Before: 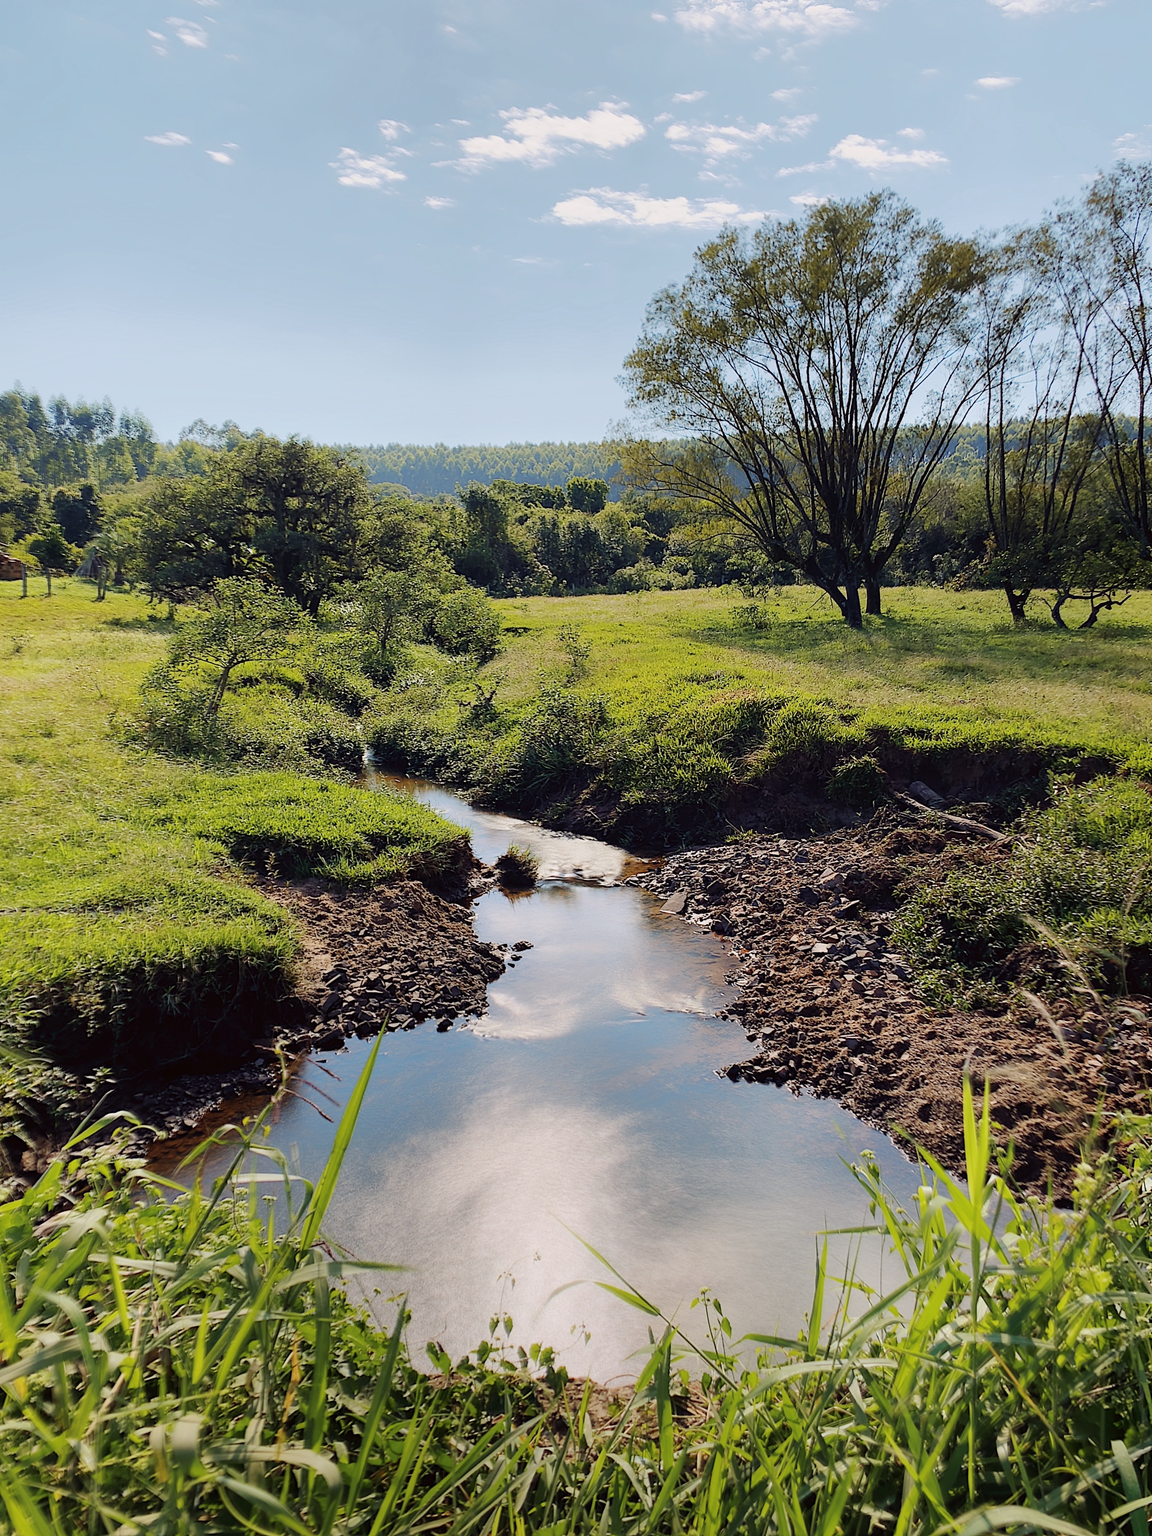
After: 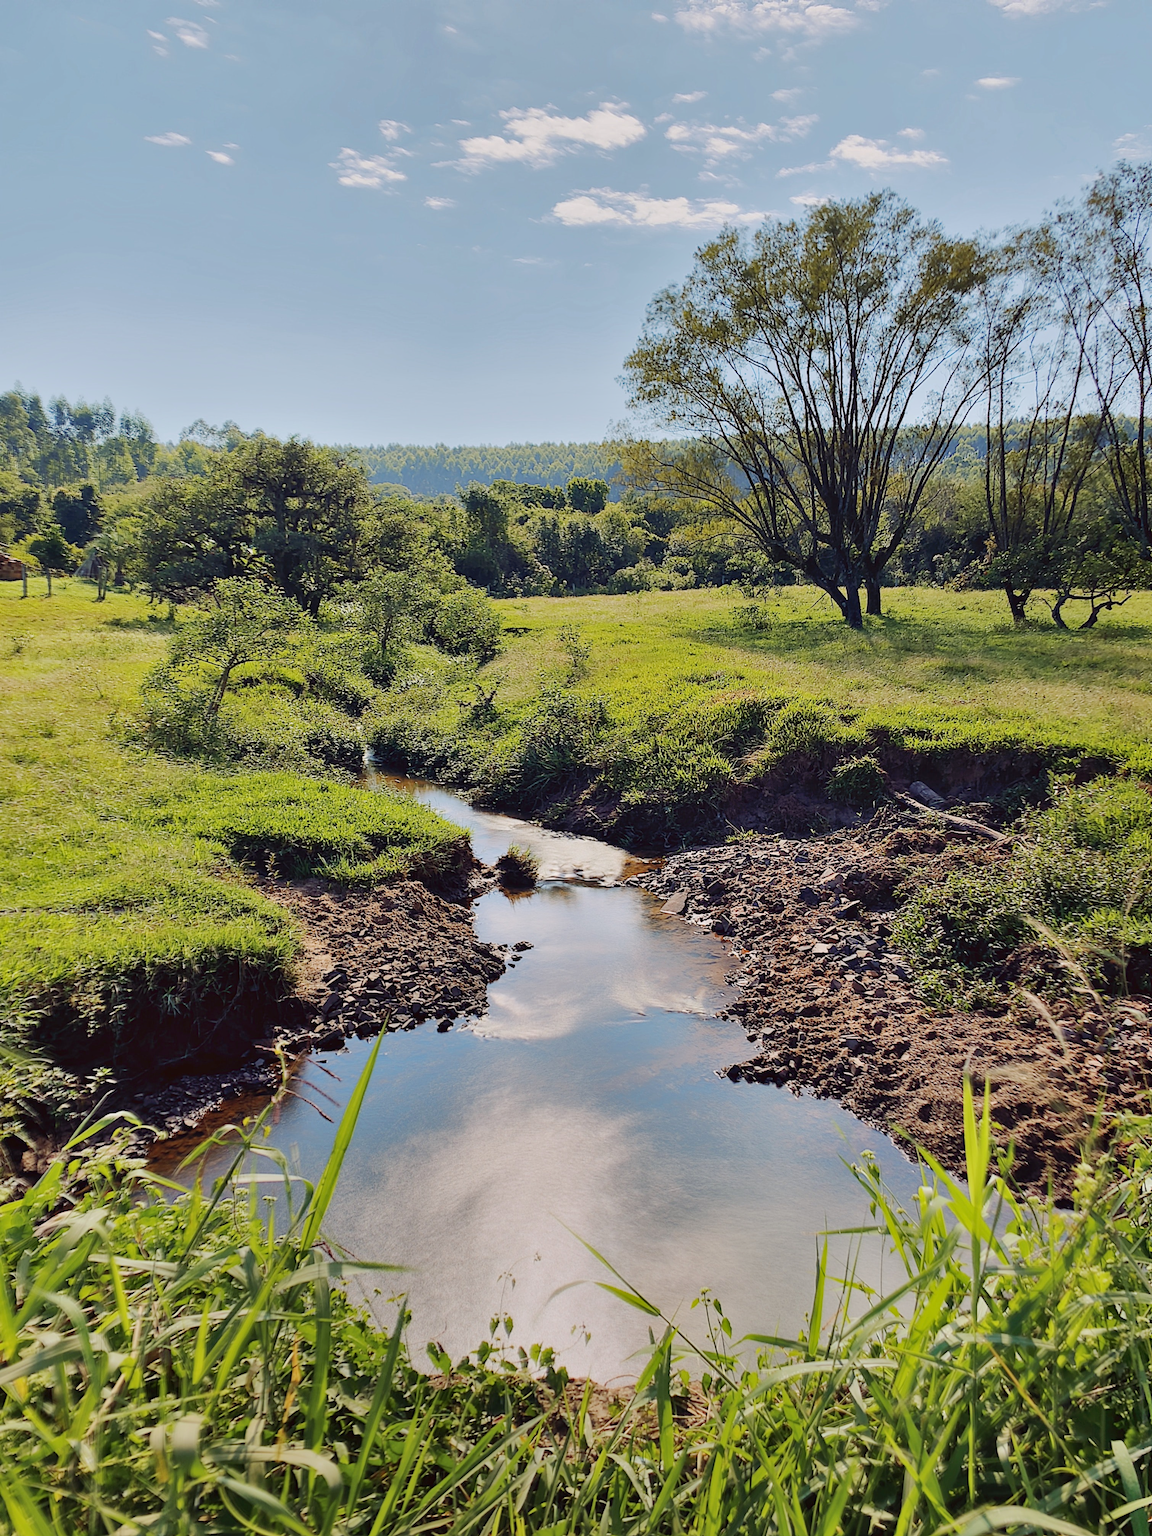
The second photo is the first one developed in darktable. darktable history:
shadows and highlights: low approximation 0.01, soften with gaussian
tone curve: curves: ch0 [(0, 0) (0.003, 0.018) (0.011, 0.024) (0.025, 0.038) (0.044, 0.067) (0.069, 0.098) (0.1, 0.13) (0.136, 0.165) (0.177, 0.205) (0.224, 0.249) (0.277, 0.304) (0.335, 0.365) (0.399, 0.432) (0.468, 0.505) (0.543, 0.579) (0.623, 0.652) (0.709, 0.725) (0.801, 0.802) (0.898, 0.876) (1, 1)], color space Lab, linked channels, preserve colors none
